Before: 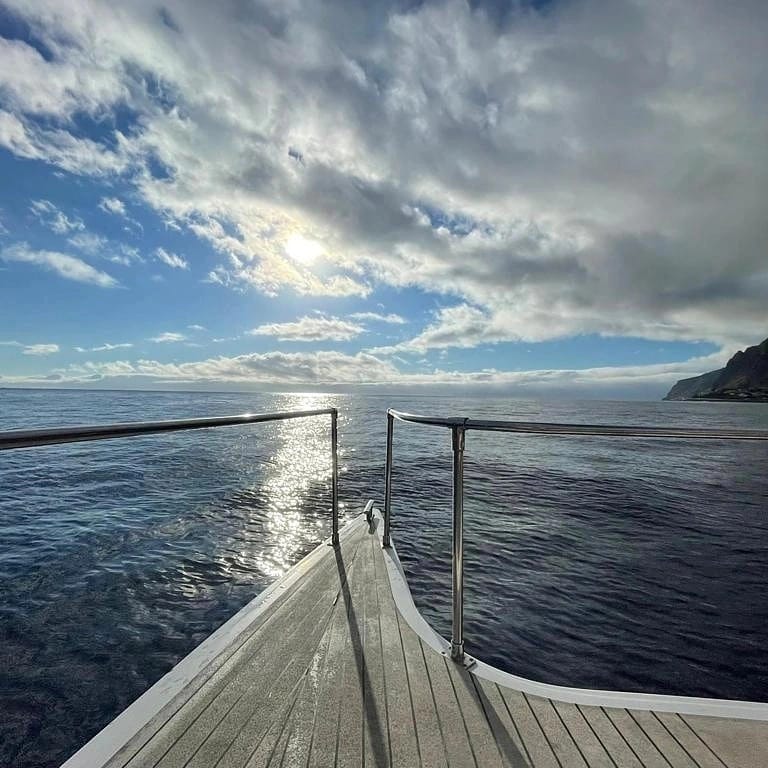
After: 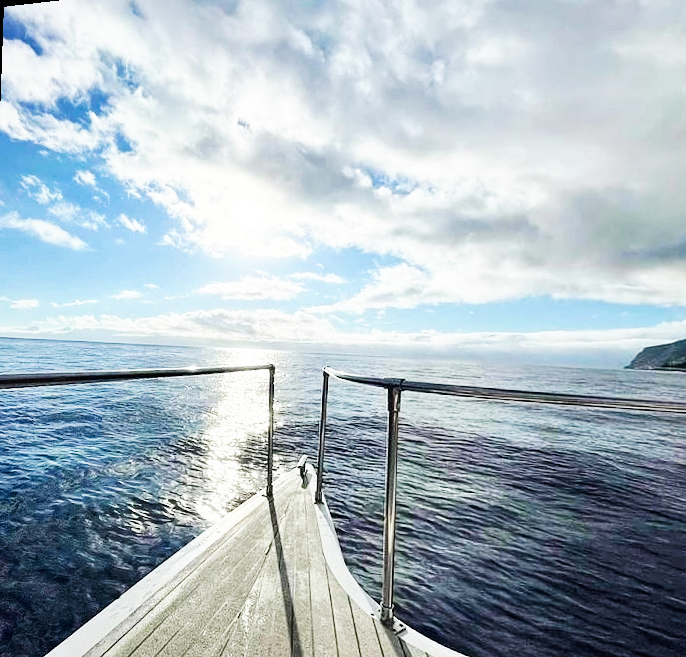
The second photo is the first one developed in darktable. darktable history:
base curve: curves: ch0 [(0, 0) (0.007, 0.004) (0.027, 0.03) (0.046, 0.07) (0.207, 0.54) (0.442, 0.872) (0.673, 0.972) (1, 1)], preserve colors none
rotate and perspective: rotation 1.69°, lens shift (vertical) -0.023, lens shift (horizontal) -0.291, crop left 0.025, crop right 0.988, crop top 0.092, crop bottom 0.842
crop: right 9.509%, bottom 0.031%
